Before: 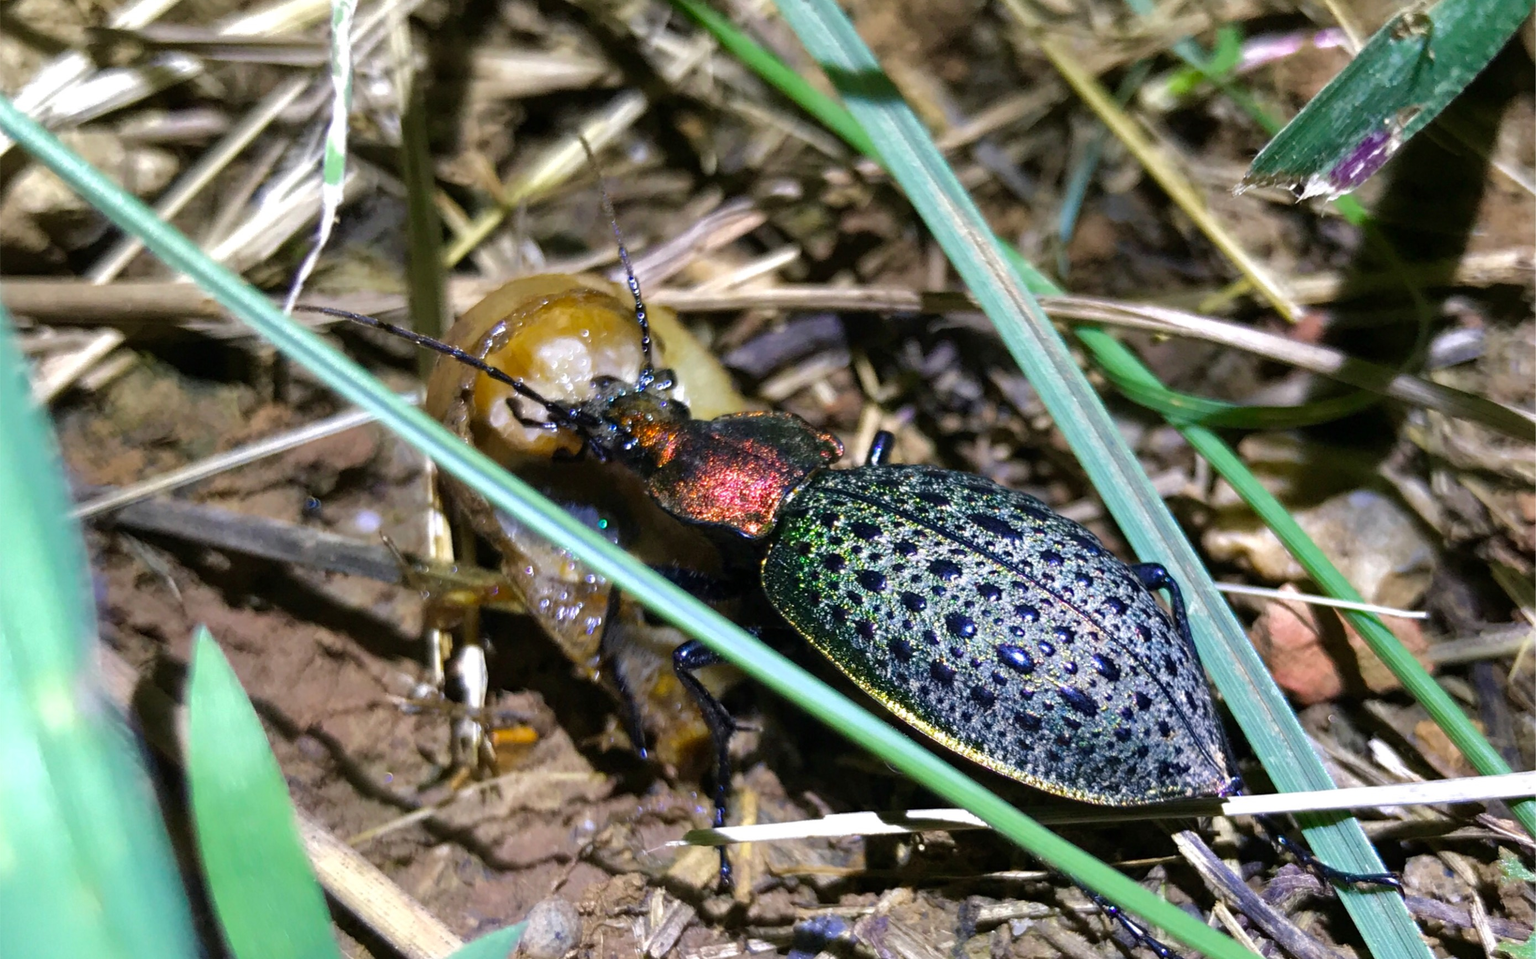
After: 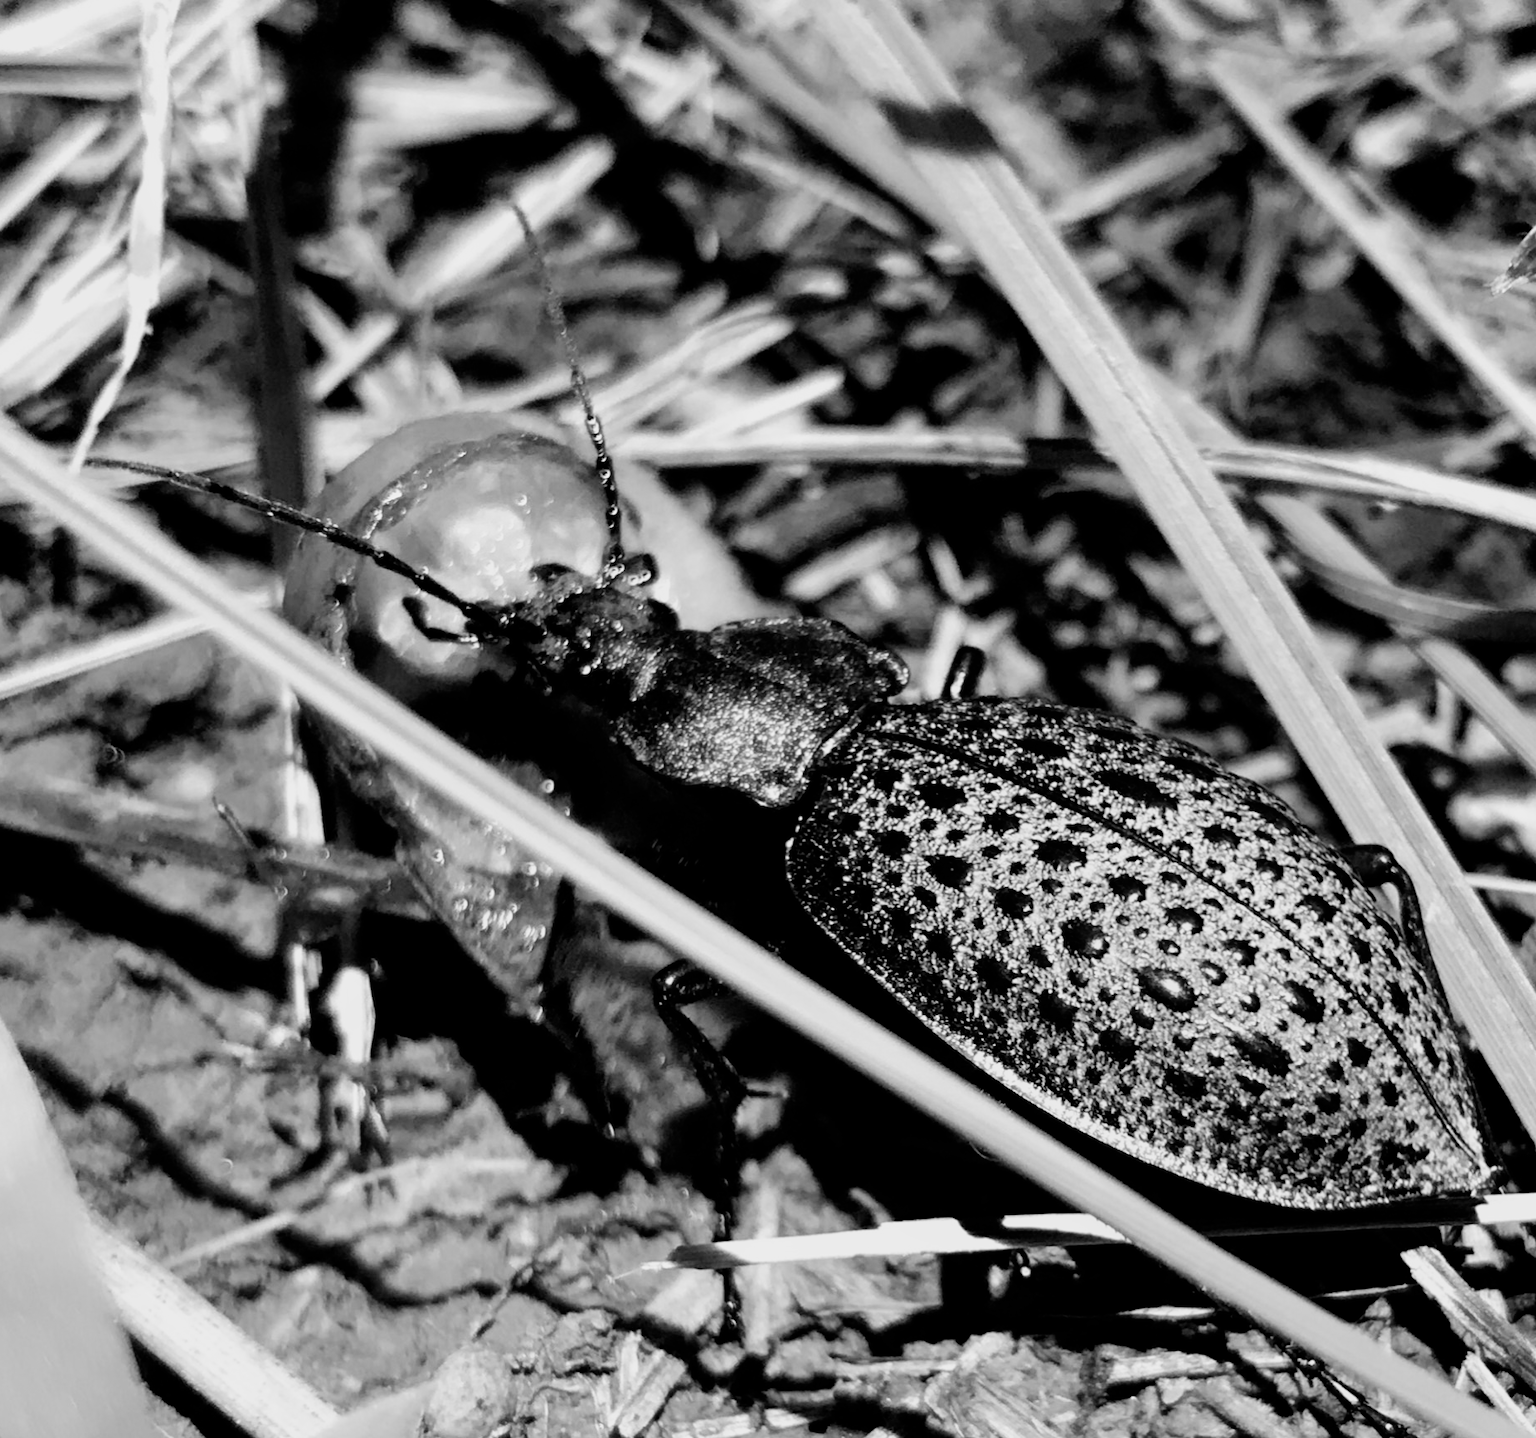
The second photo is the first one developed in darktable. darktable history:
exposure: black level correction 0.005, exposure 0.417 EV, compensate highlight preservation false
filmic rgb: black relative exposure -5 EV, white relative exposure 3.5 EV, hardness 3.19, contrast 1.4, highlights saturation mix -50%
crop and rotate: left 15.546%, right 17.787%
monochrome: a 73.58, b 64.21
